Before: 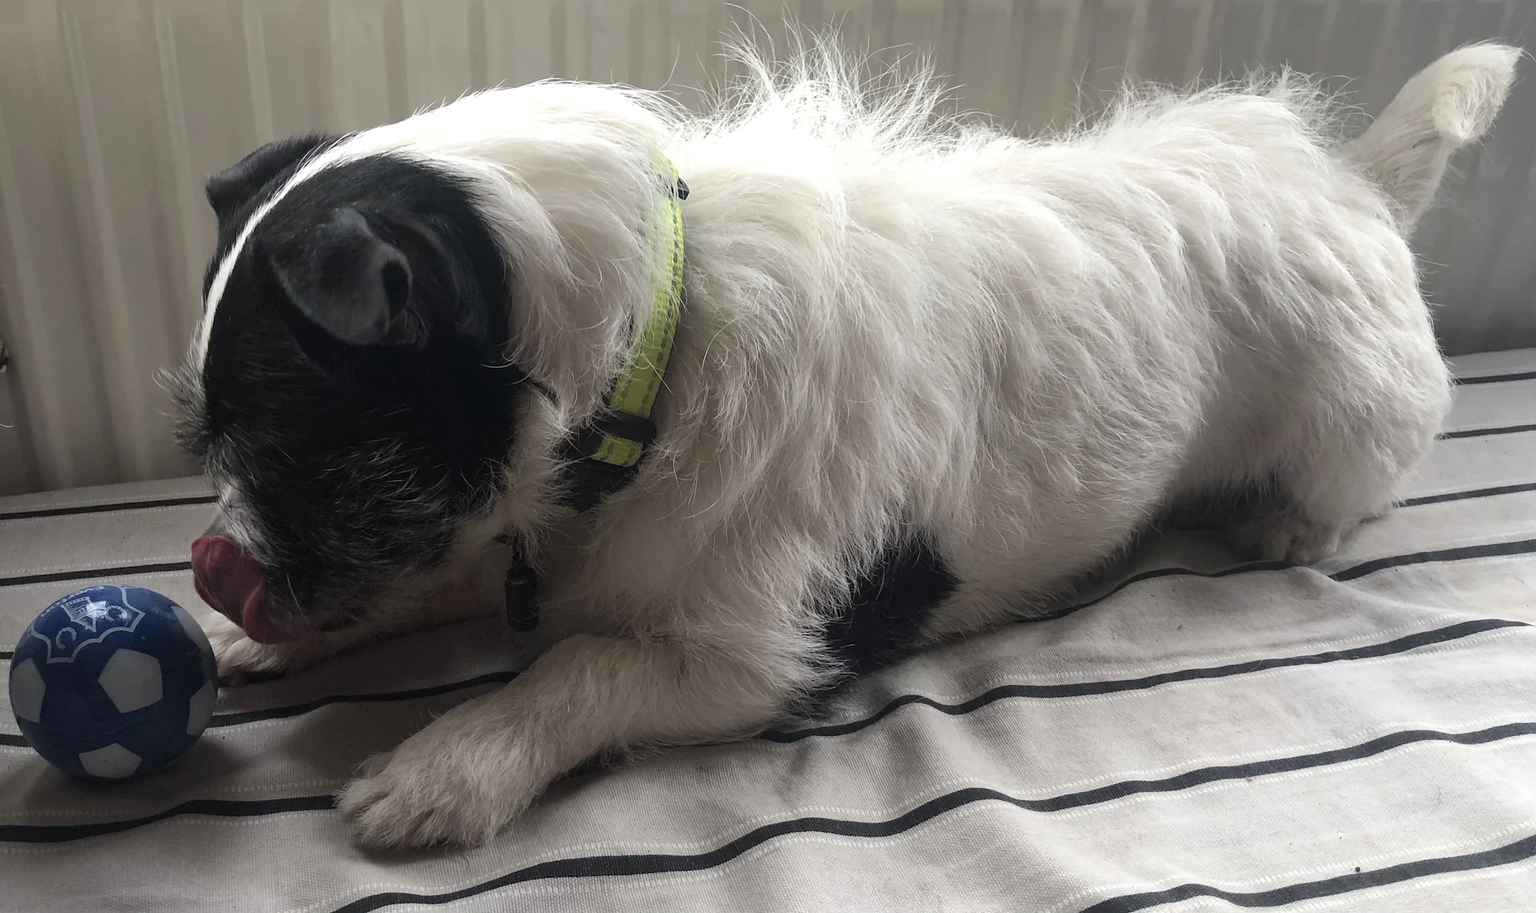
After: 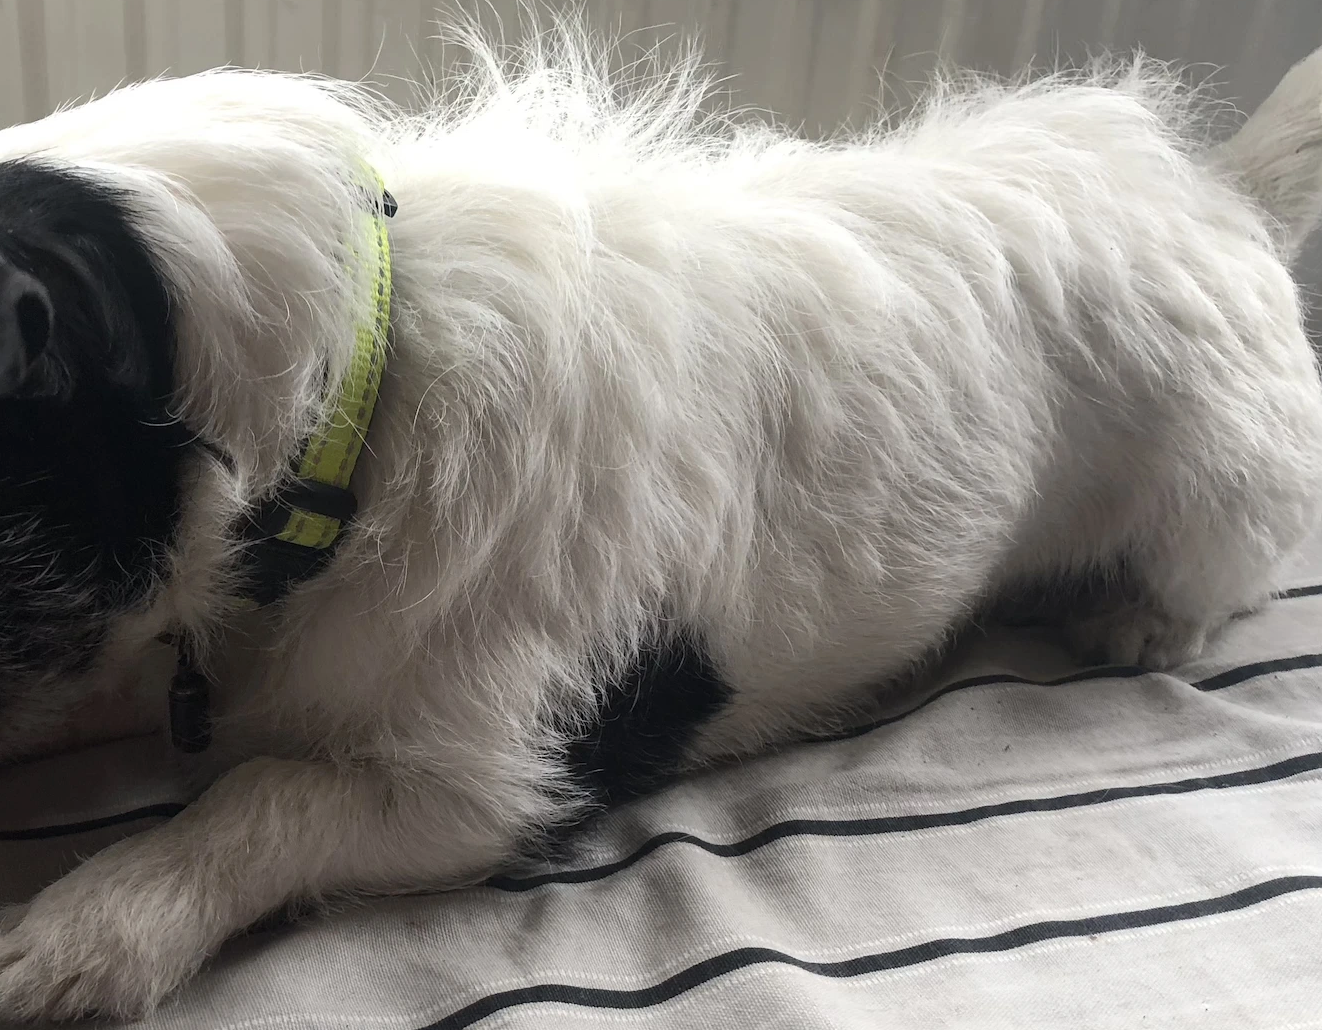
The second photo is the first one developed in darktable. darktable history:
crop and rotate: left 24.069%, top 2.796%, right 6.603%, bottom 6.357%
color balance rgb: linear chroma grading › global chroma 15.114%, perceptual saturation grading › global saturation 19.966%, global vibrance 27.957%
contrast brightness saturation: contrast 0.098, saturation -0.374
